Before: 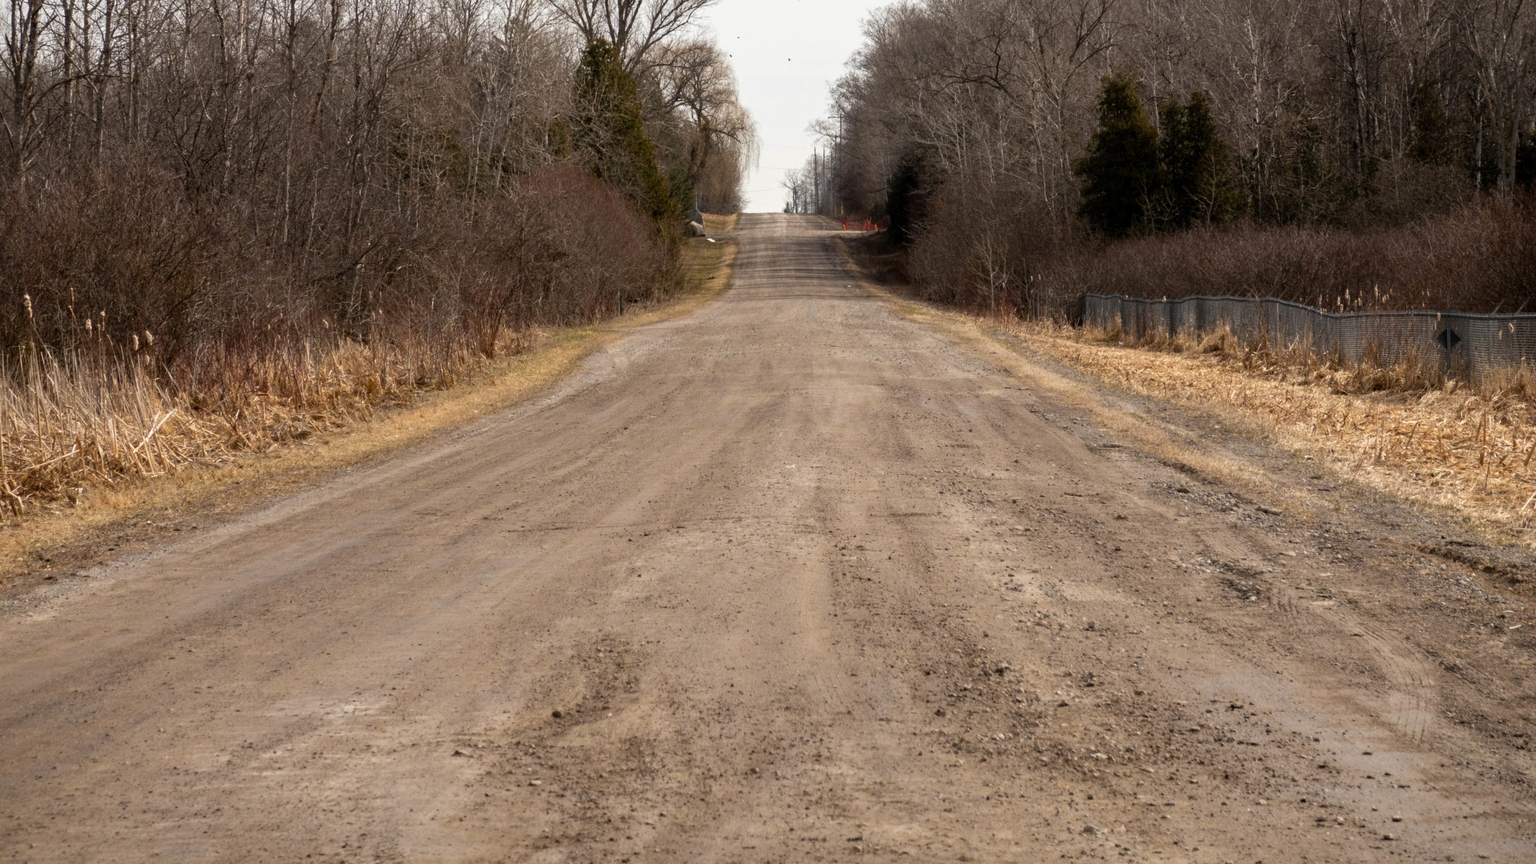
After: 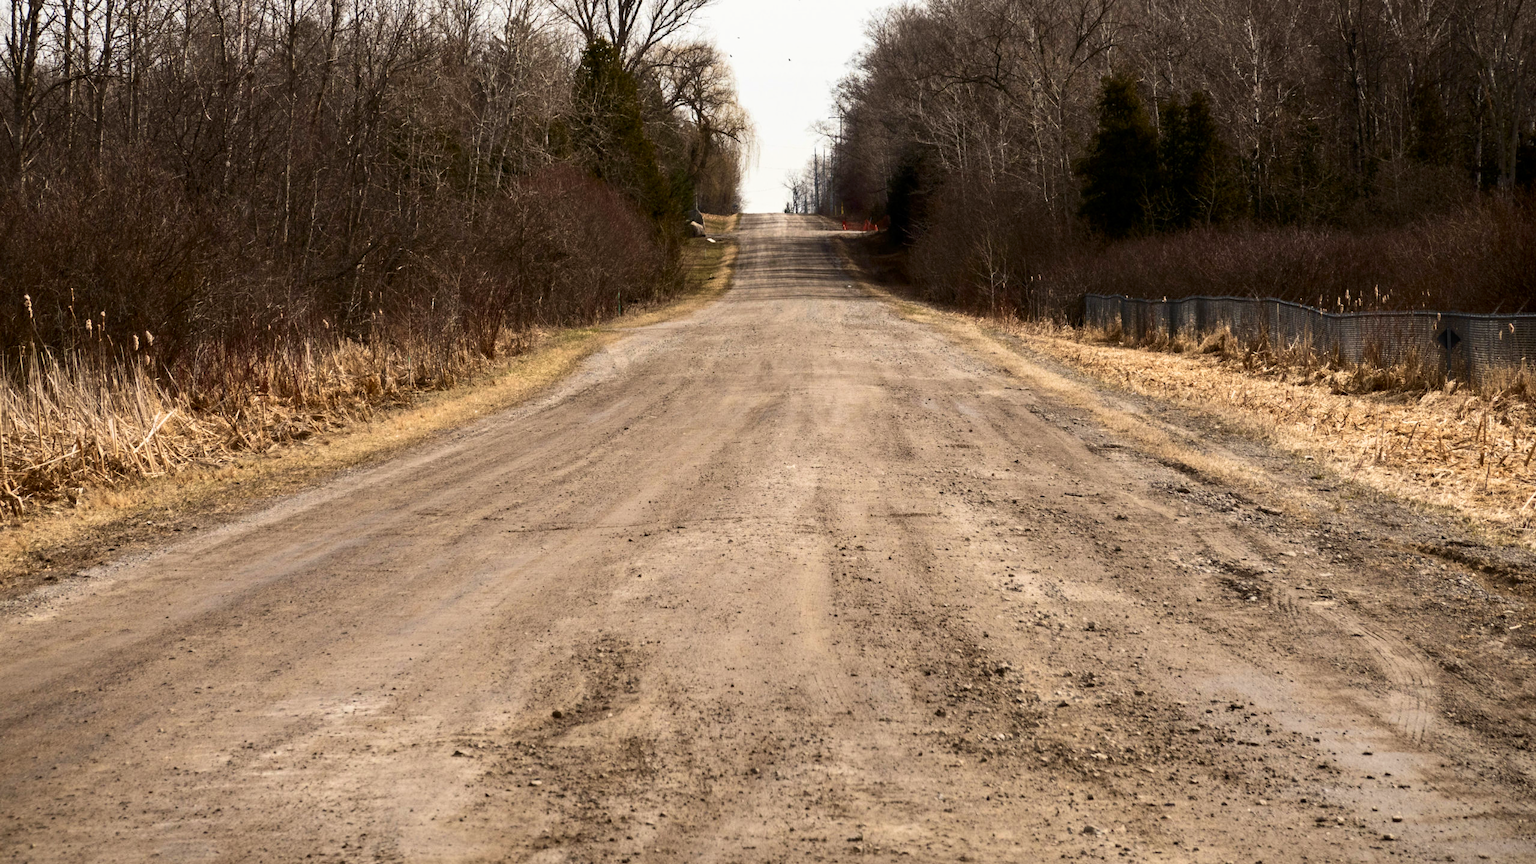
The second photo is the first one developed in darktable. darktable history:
contrast brightness saturation: contrast 0.28
fill light: on, module defaults
tone equalizer: on, module defaults
velvia: on, module defaults
